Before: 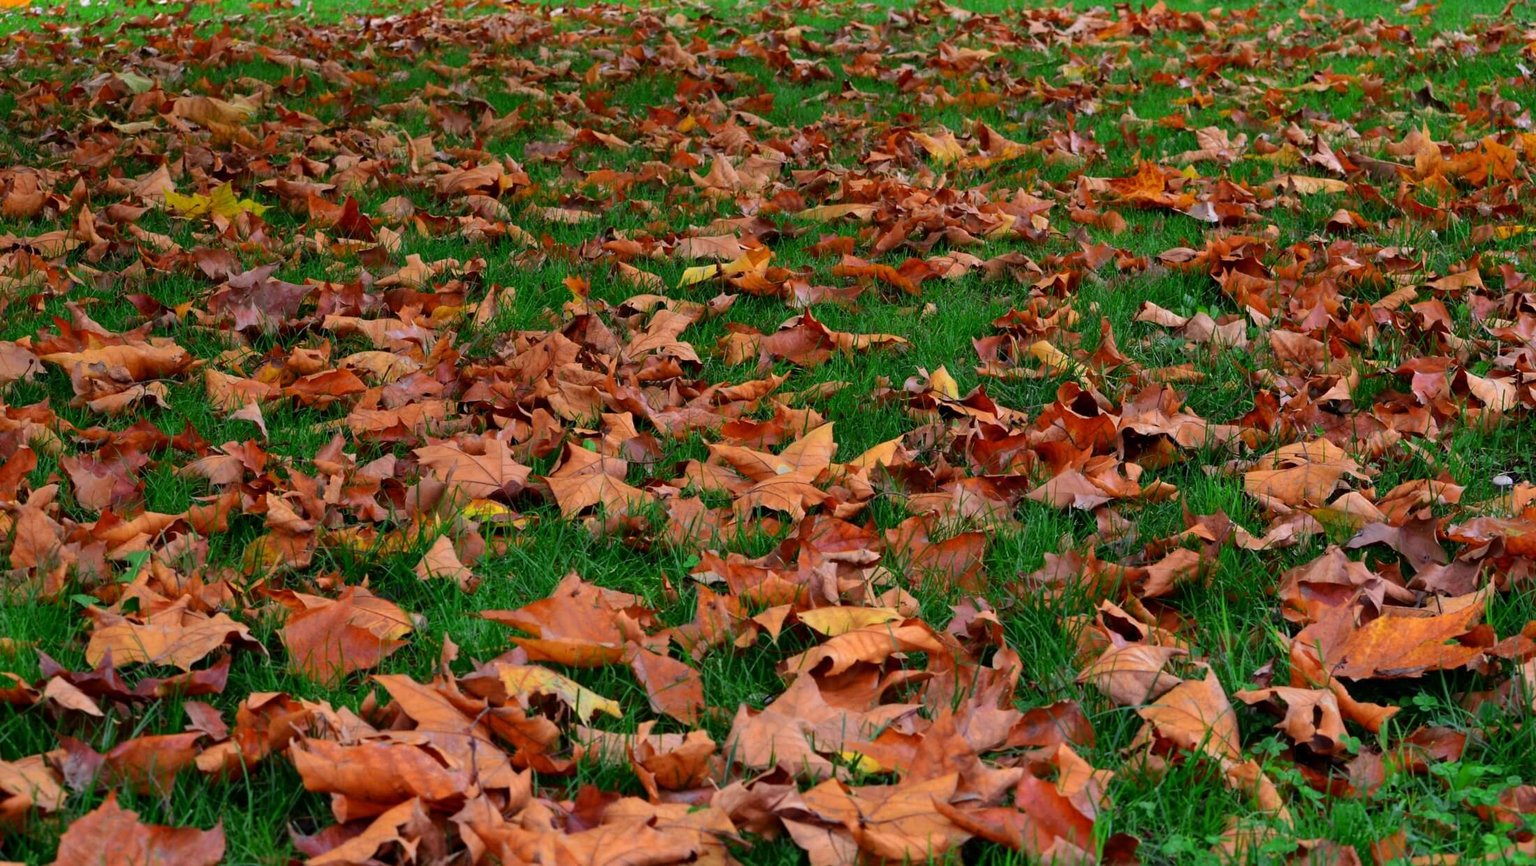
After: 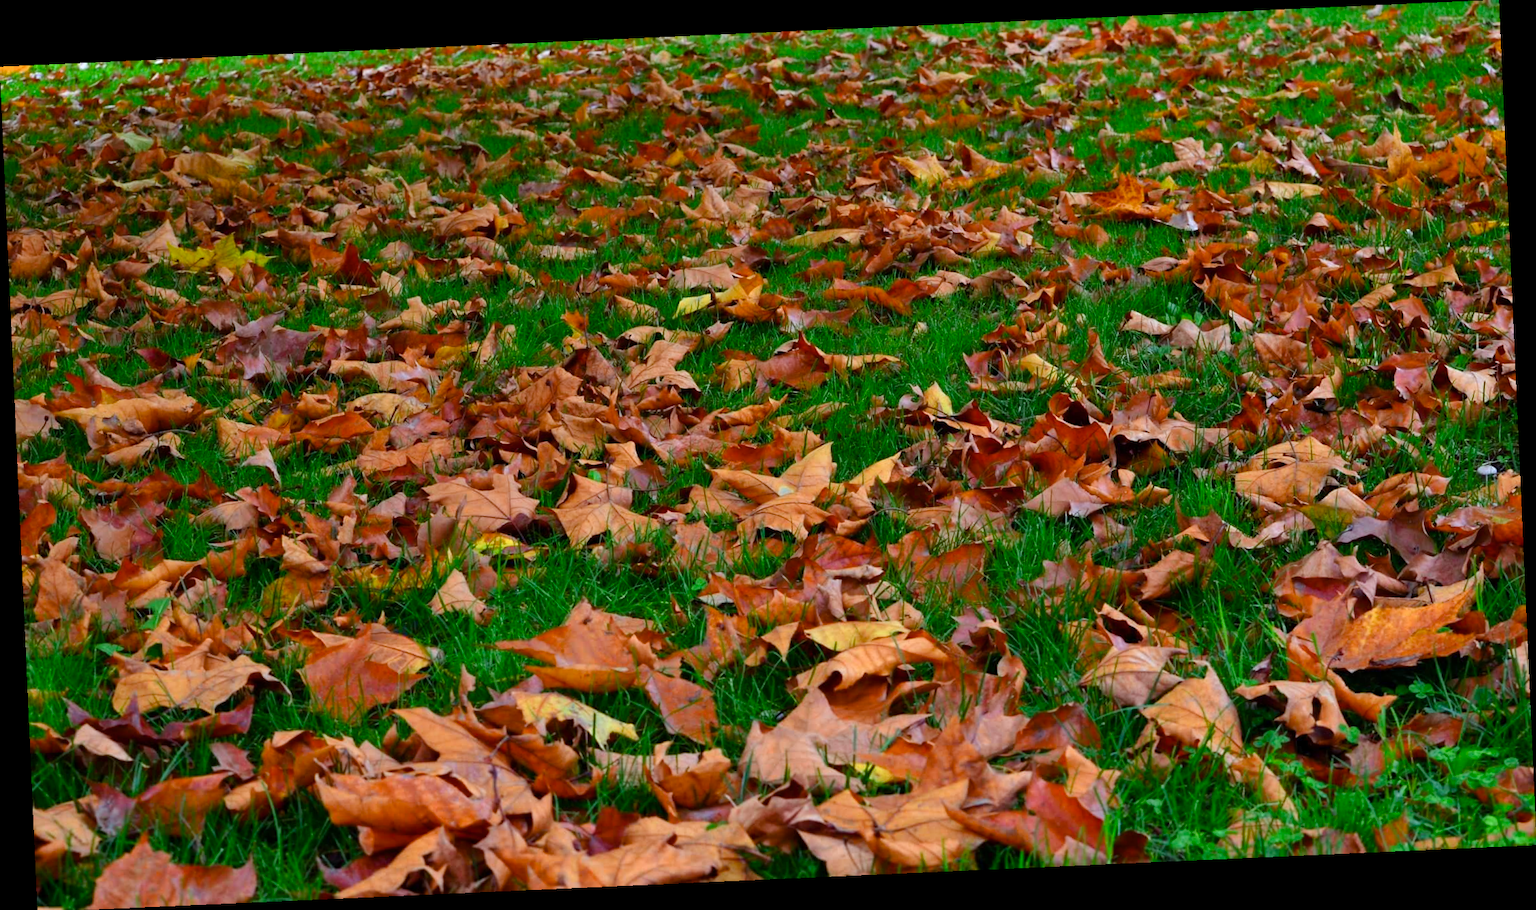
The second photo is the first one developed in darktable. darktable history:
white balance: red 0.925, blue 1.046
rotate and perspective: rotation -2.56°, automatic cropping off
color balance rgb: linear chroma grading › shadows 32%, linear chroma grading › global chroma -2%, linear chroma grading › mid-tones 4%, perceptual saturation grading › global saturation -2%, perceptual saturation grading › highlights -8%, perceptual saturation grading › mid-tones 8%, perceptual saturation grading › shadows 4%, perceptual brilliance grading › highlights 8%, perceptual brilliance grading › mid-tones 4%, perceptual brilliance grading › shadows 2%, global vibrance 16%, saturation formula JzAzBz (2021)
